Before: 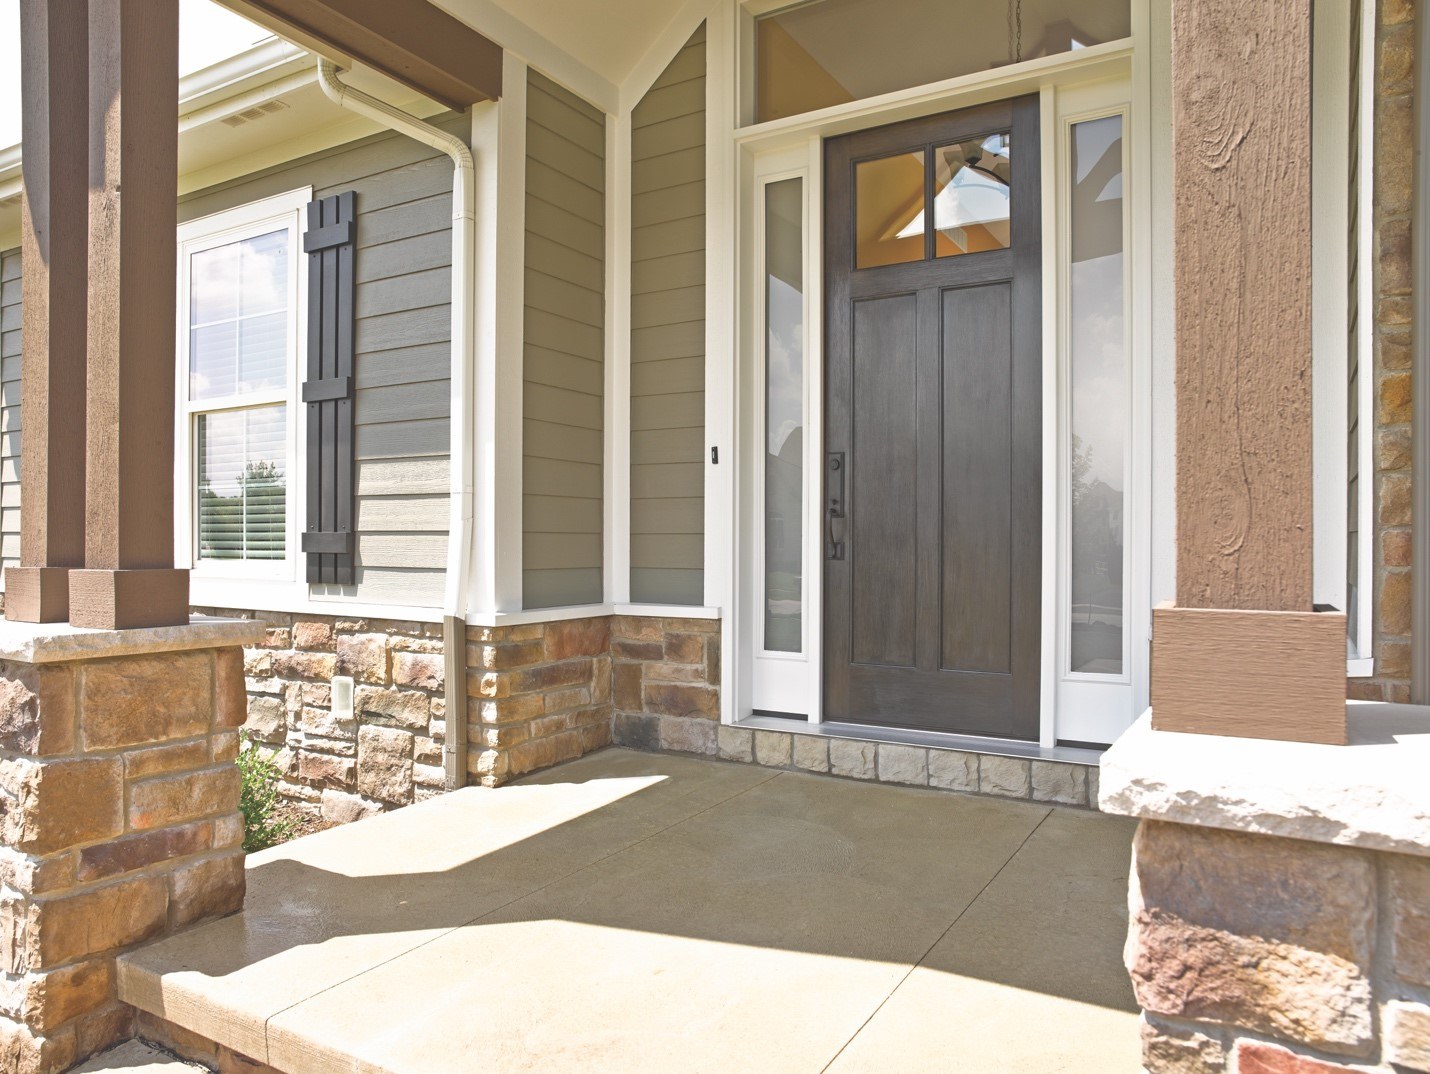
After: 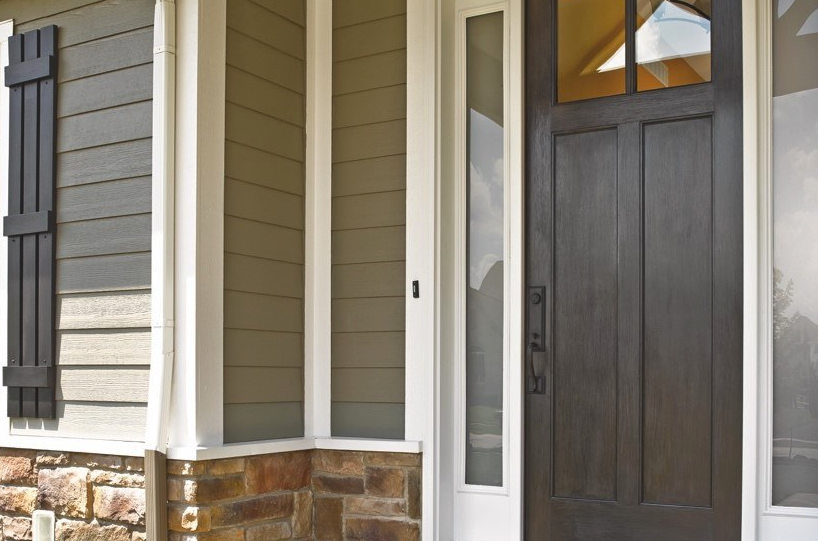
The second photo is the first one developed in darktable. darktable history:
crop: left 20.932%, top 15.471%, right 21.848%, bottom 34.081%
contrast brightness saturation: contrast 0.07, brightness -0.14, saturation 0.11
